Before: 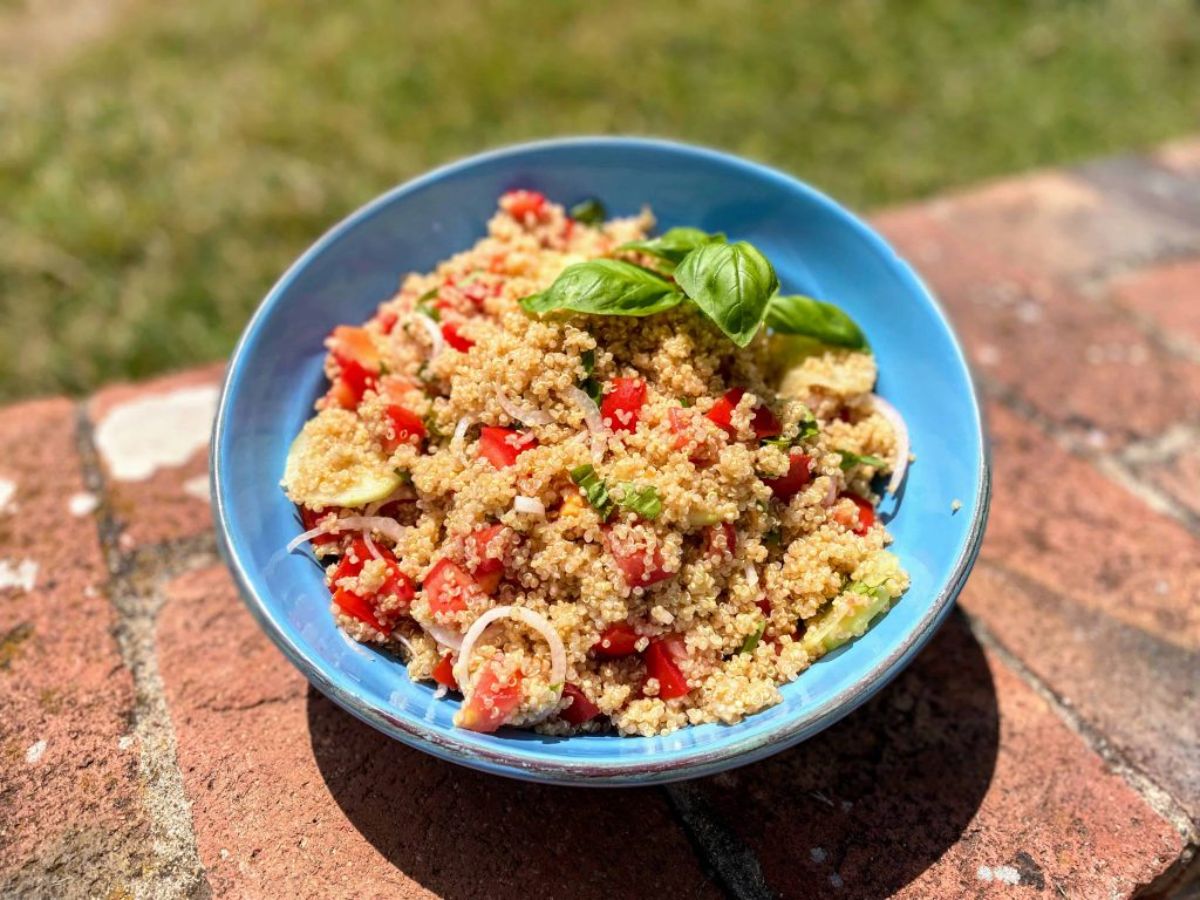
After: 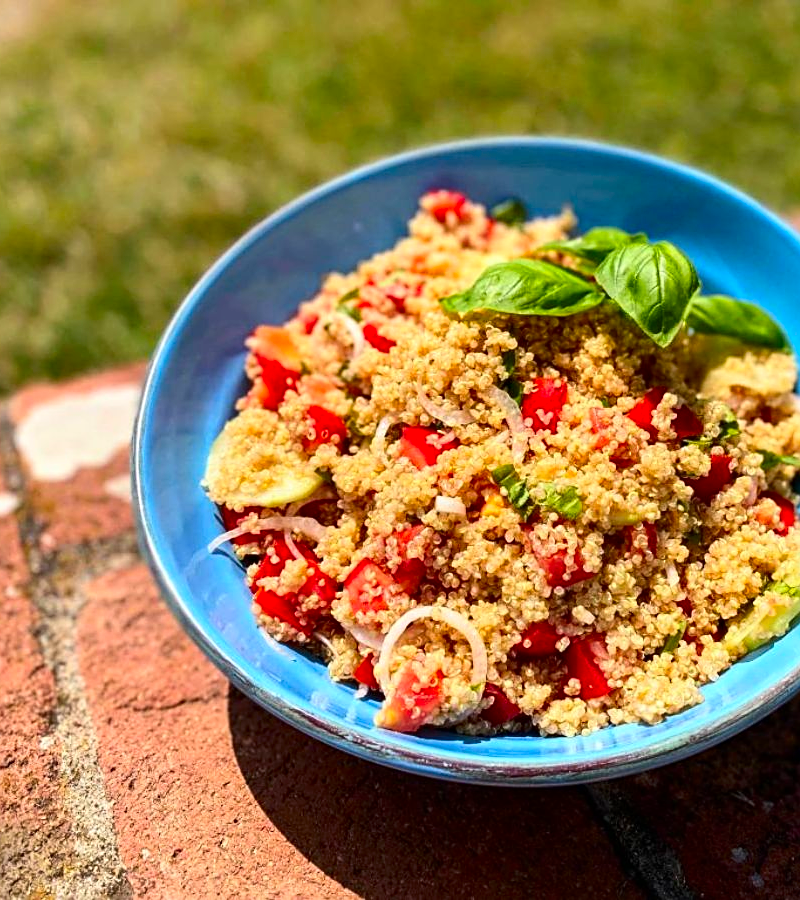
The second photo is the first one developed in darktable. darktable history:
contrast brightness saturation: contrast 0.16, saturation 0.32
sharpen: on, module defaults
crop and rotate: left 6.617%, right 26.717%
